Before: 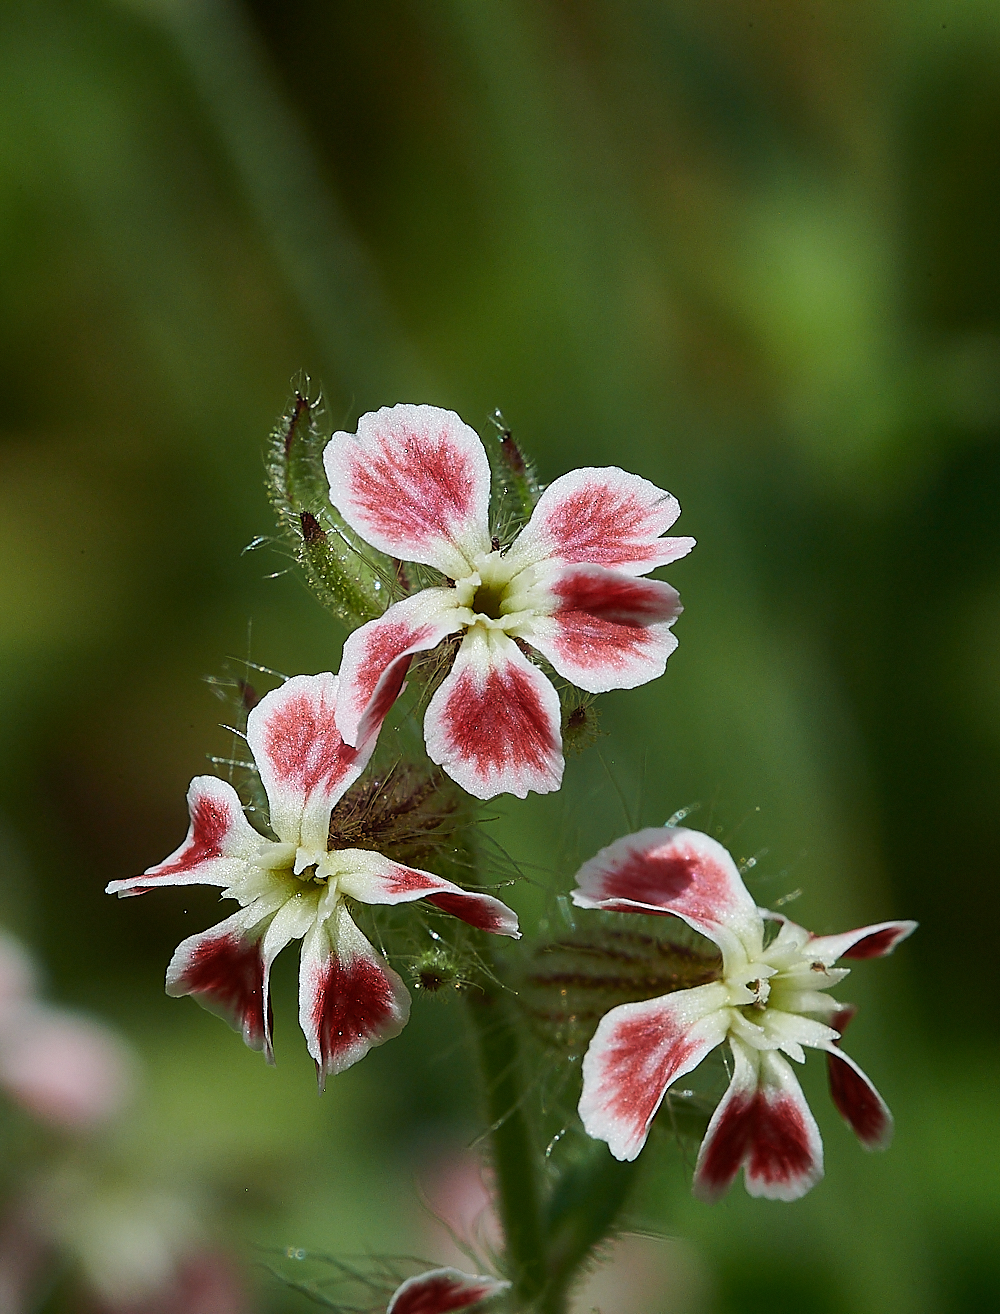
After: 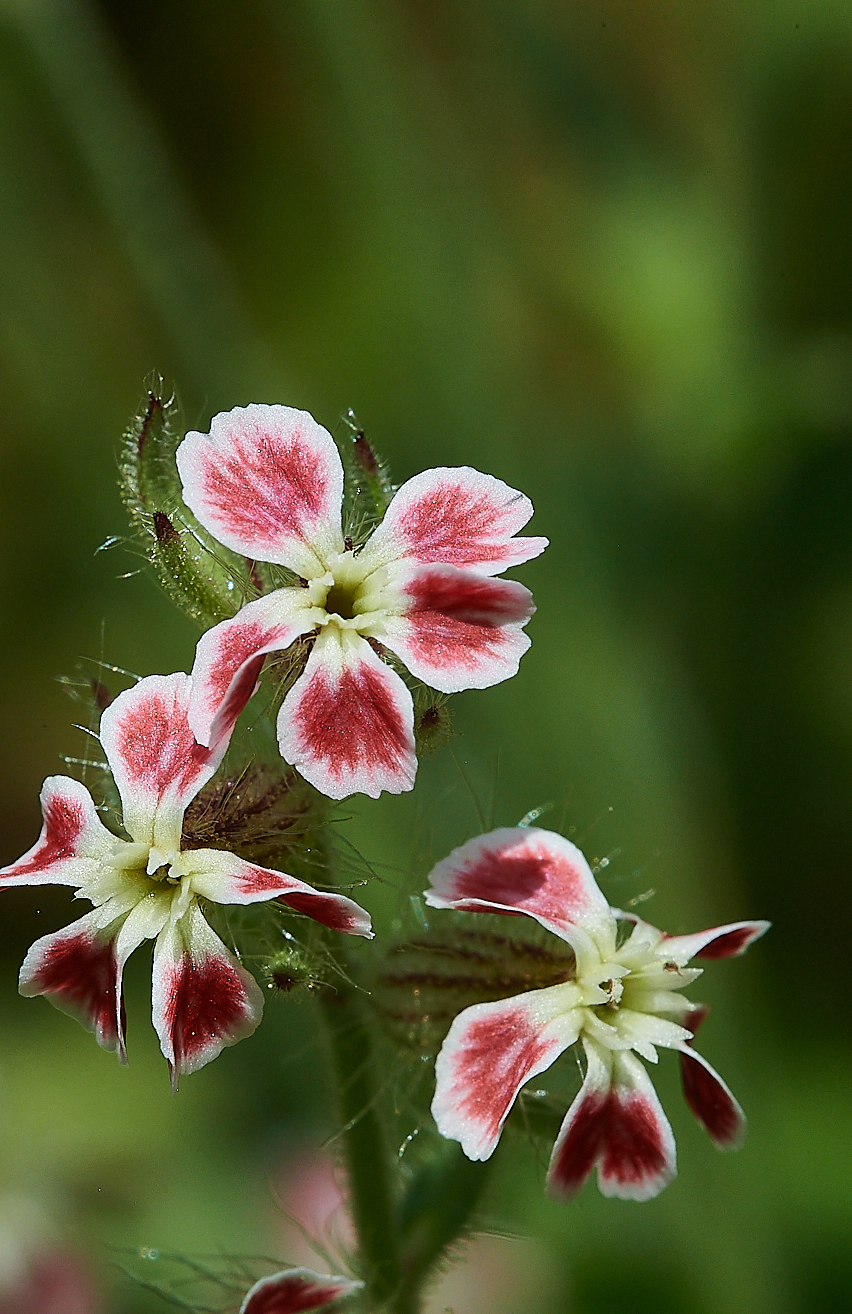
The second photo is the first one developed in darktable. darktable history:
crop and rotate: left 14.725%
velvia: on, module defaults
